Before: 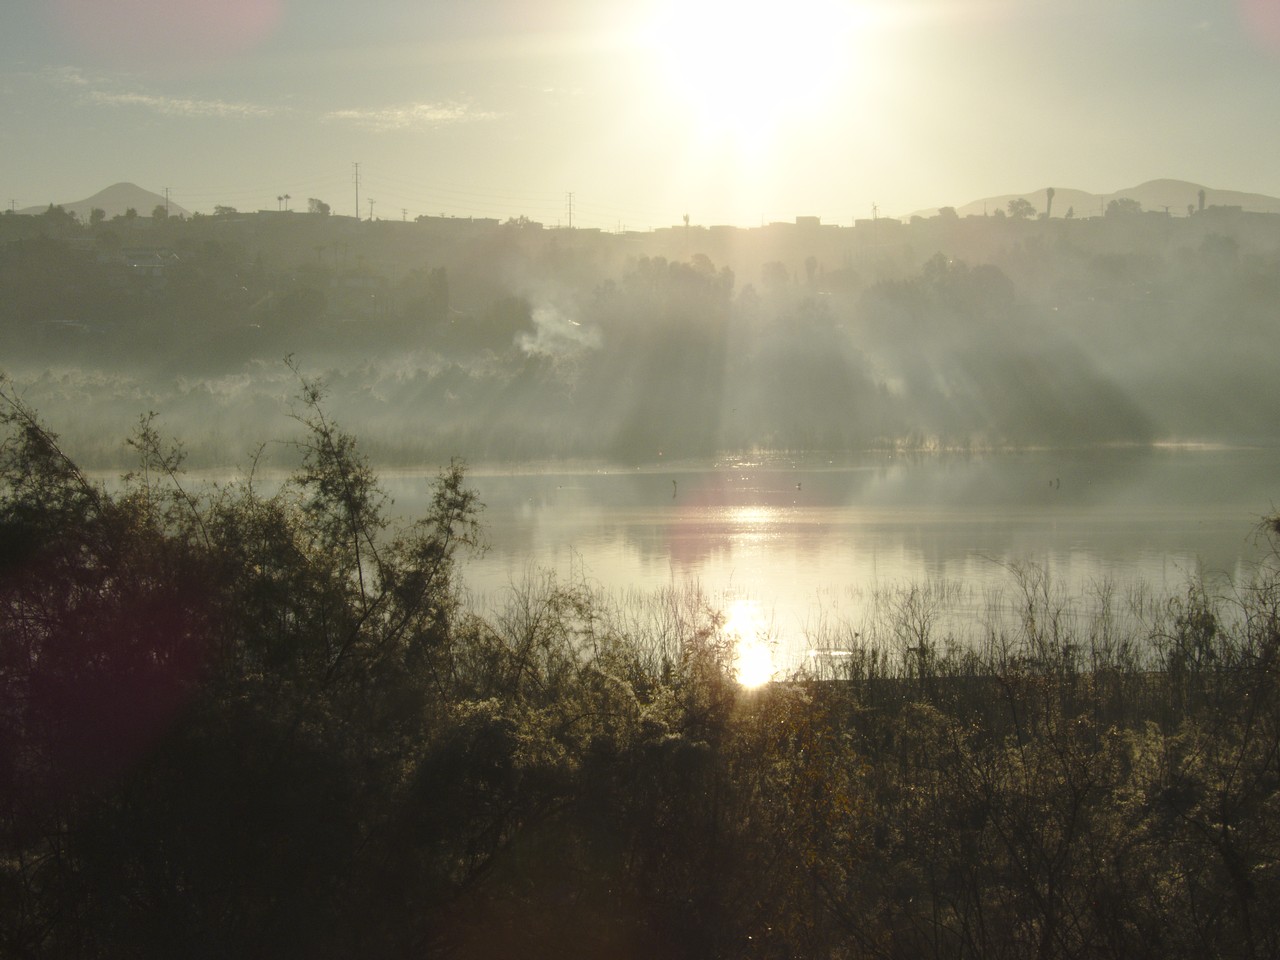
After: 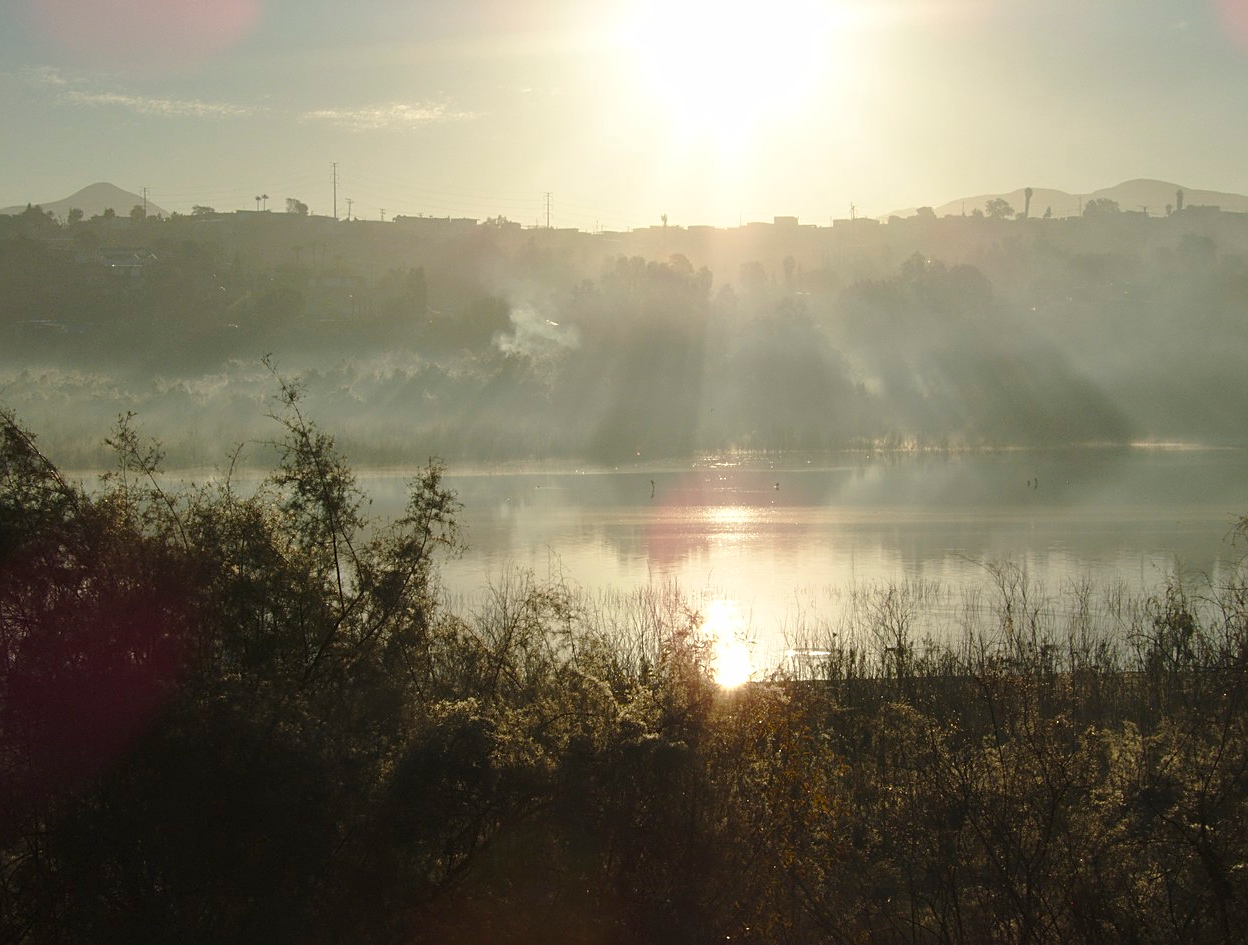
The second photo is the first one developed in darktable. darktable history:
sharpen: on, module defaults
crop and rotate: left 1.792%, right 0.688%, bottom 1.481%
